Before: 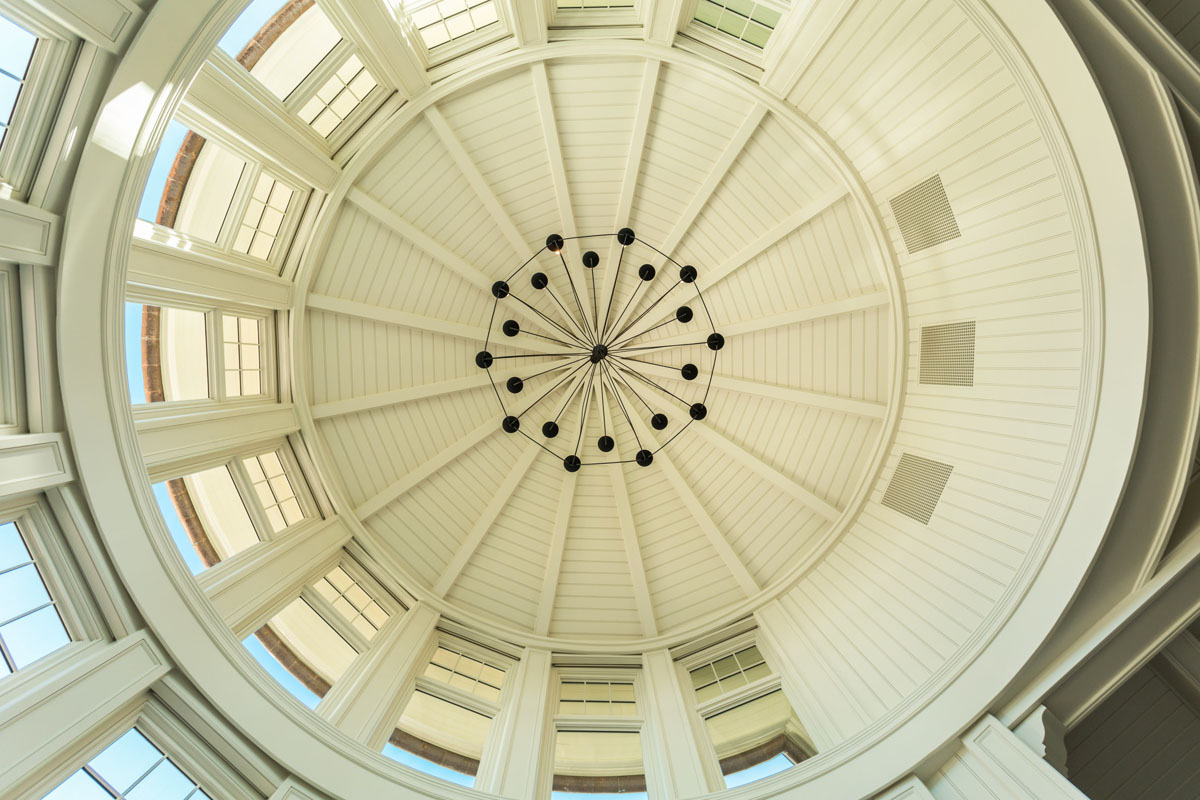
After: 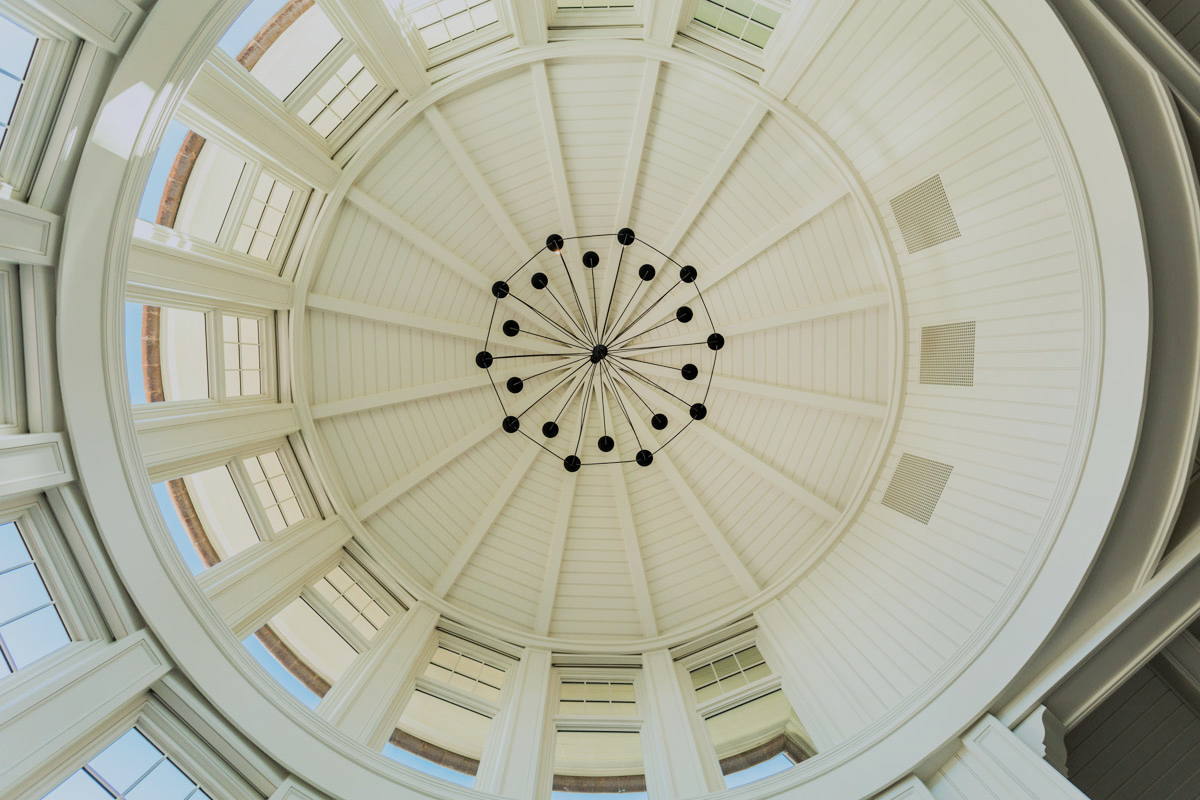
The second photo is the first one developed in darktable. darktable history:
color calibration: illuminant as shot in camera, x 0.358, y 0.373, temperature 4628.91 K
filmic rgb: black relative exposure -7.65 EV, white relative exposure 4.56 EV, hardness 3.61, contrast 1.05
